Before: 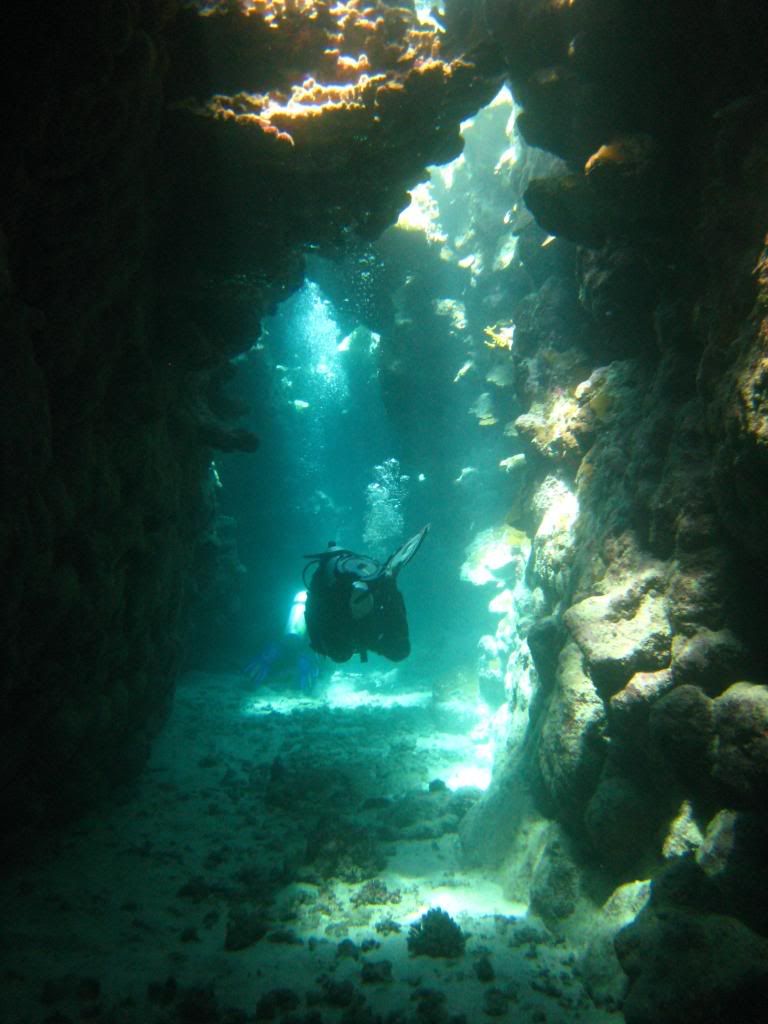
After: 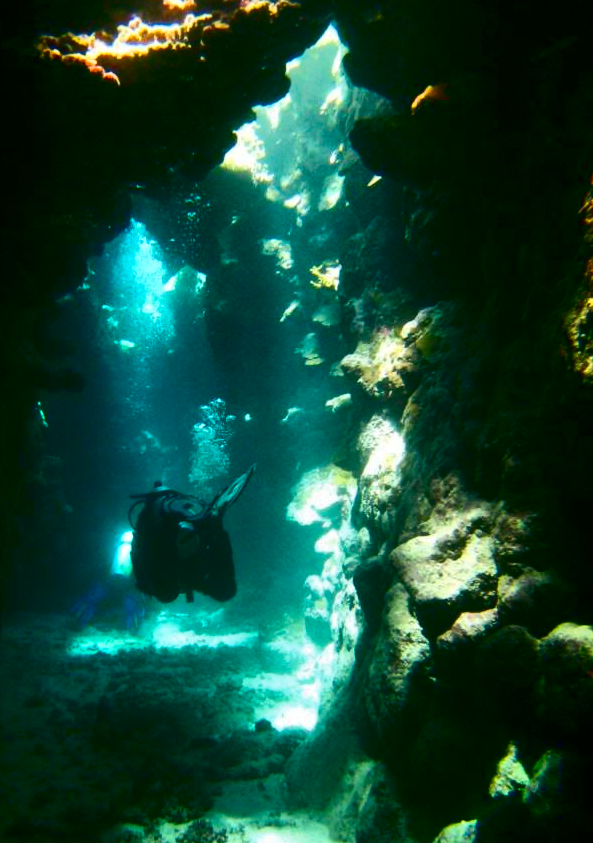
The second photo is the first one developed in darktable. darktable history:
crop: left 22.7%, top 5.891%, bottom 11.693%
contrast brightness saturation: contrast 0.092, brightness -0.602, saturation 0.168
shadows and highlights: shadows 58.56, soften with gaussian
